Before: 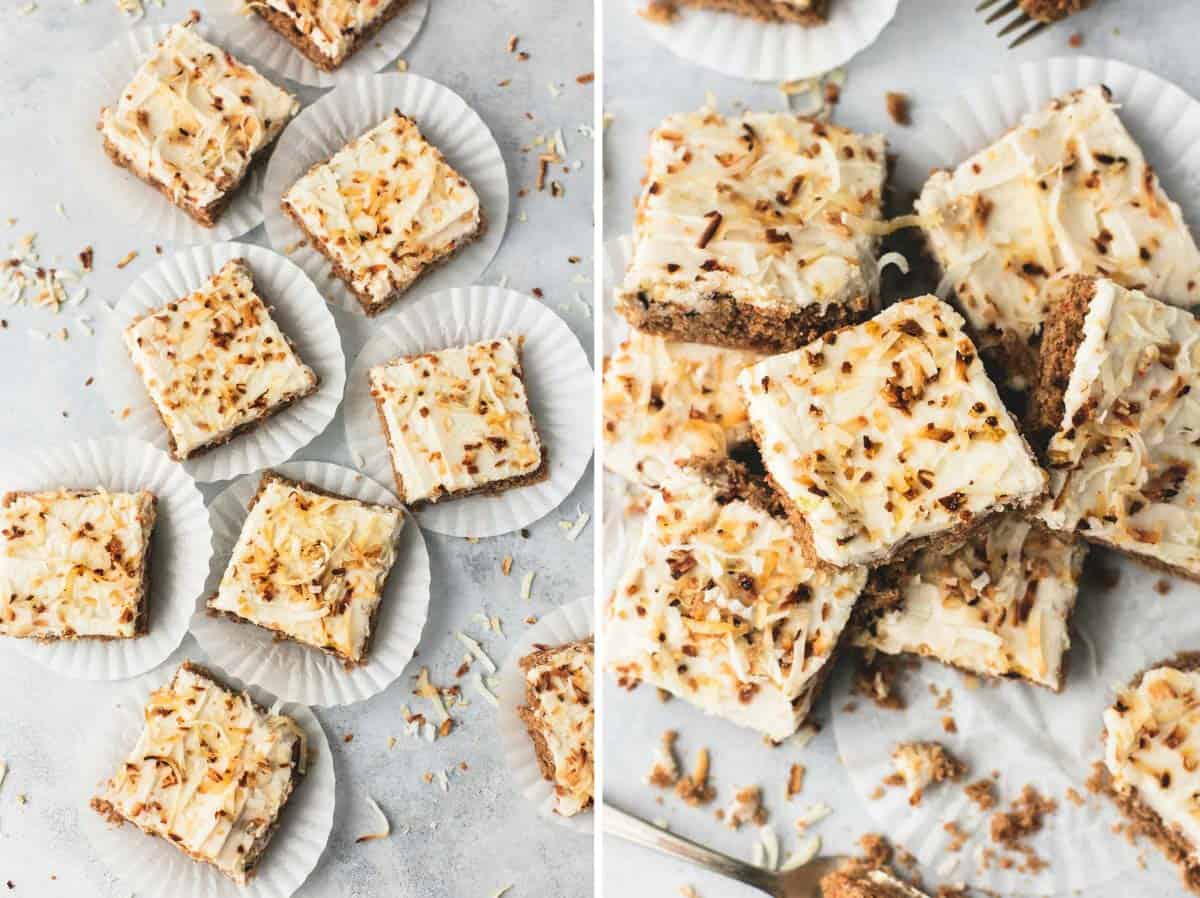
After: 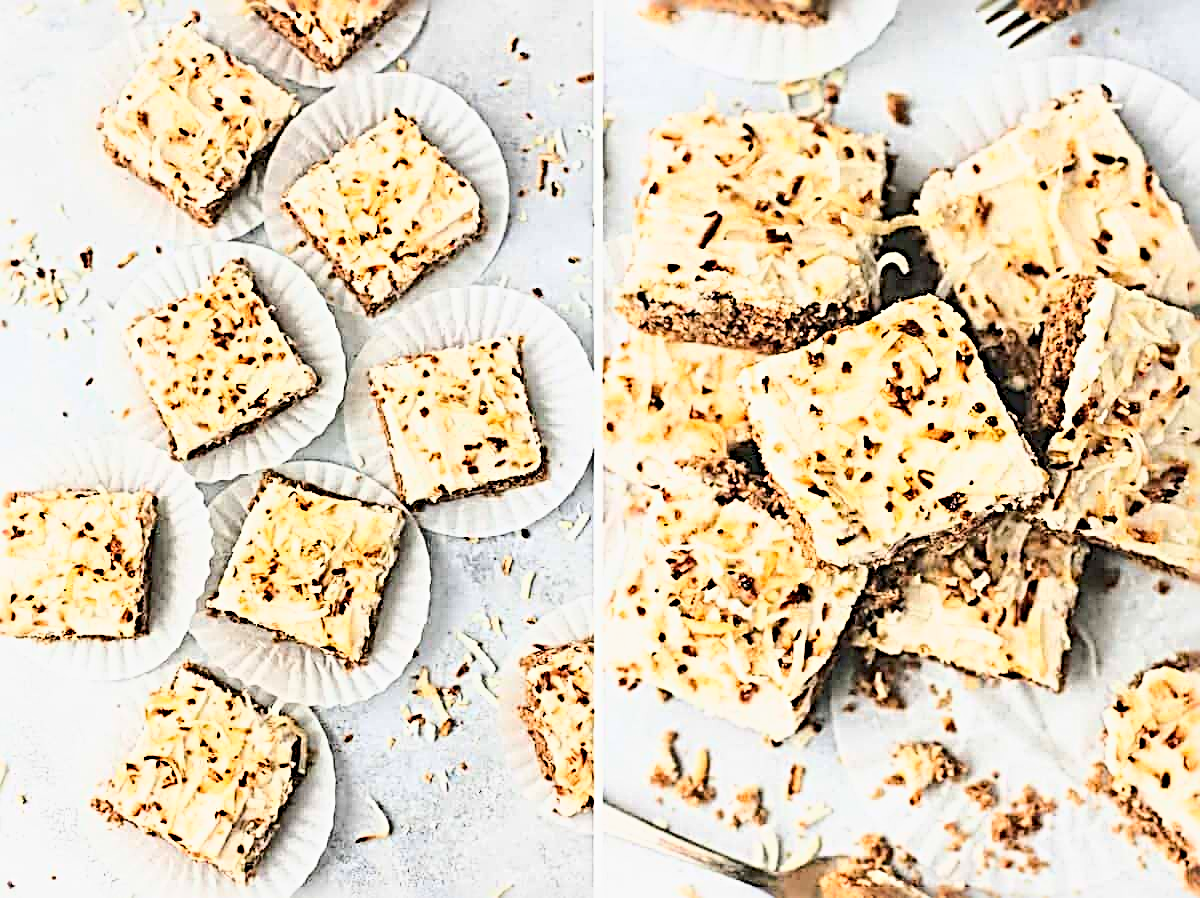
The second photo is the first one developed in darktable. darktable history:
sharpen: radius 4.001, amount 2
base curve: curves: ch0 [(0, 0) (0.025, 0.046) (0.112, 0.277) (0.467, 0.74) (0.814, 0.929) (1, 0.942)]
